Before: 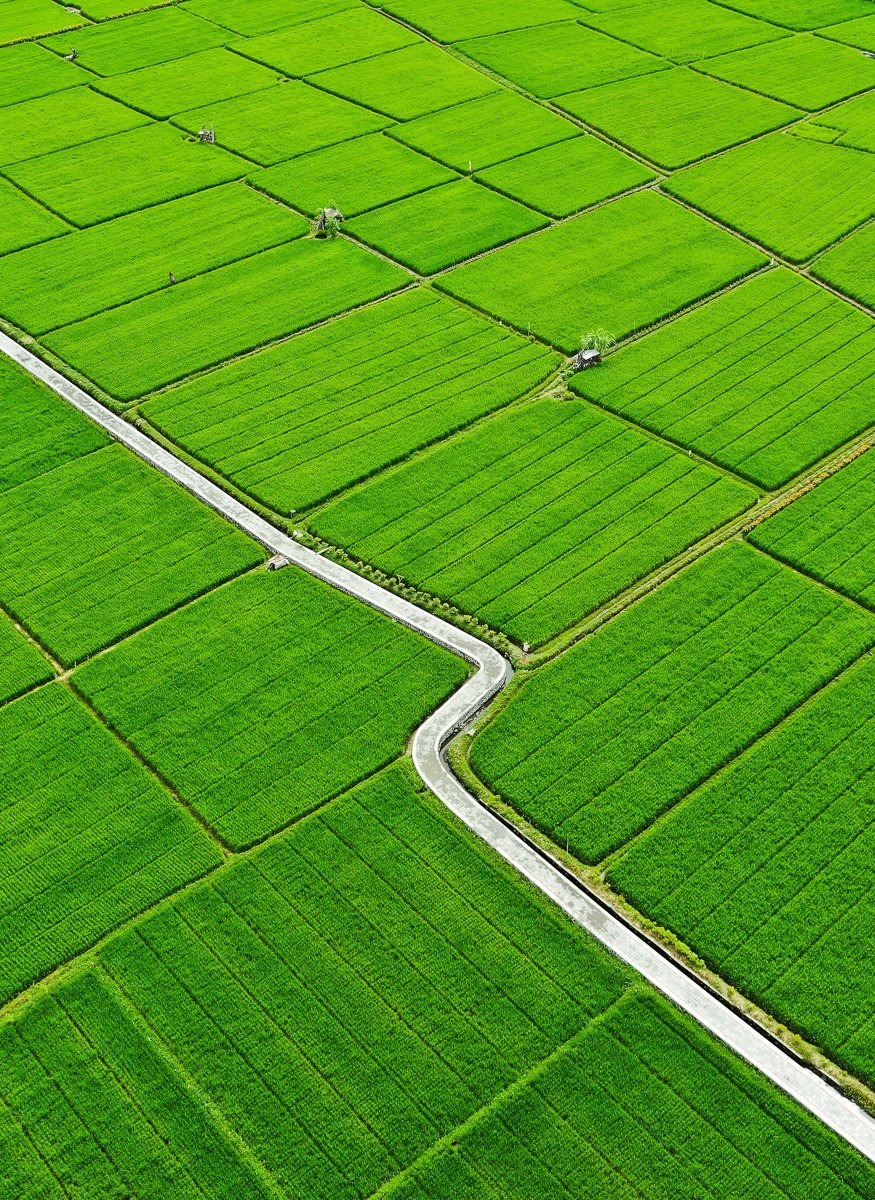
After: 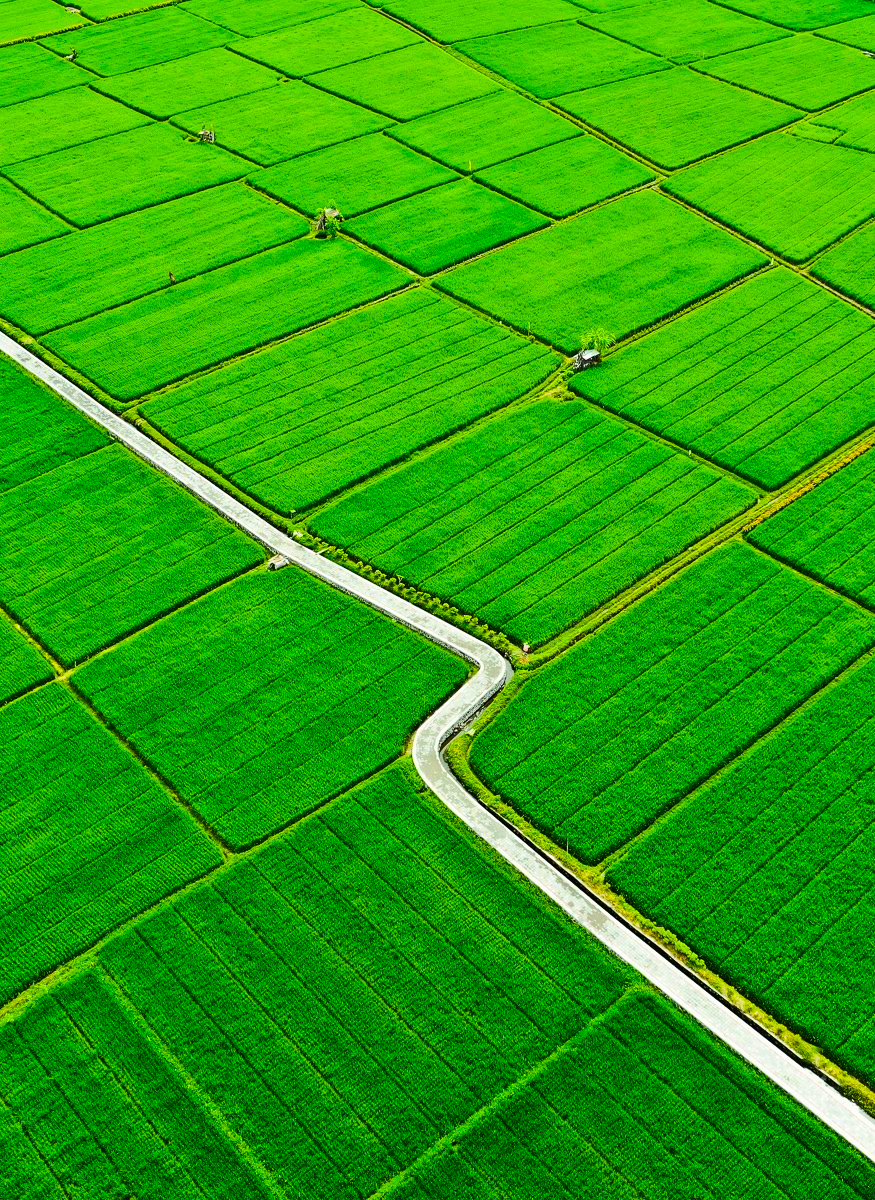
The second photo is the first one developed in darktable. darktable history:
contrast brightness saturation: contrast 0.18, saturation 0.3
color balance rgb: linear chroma grading › global chroma 15%, perceptual saturation grading › global saturation 30%
